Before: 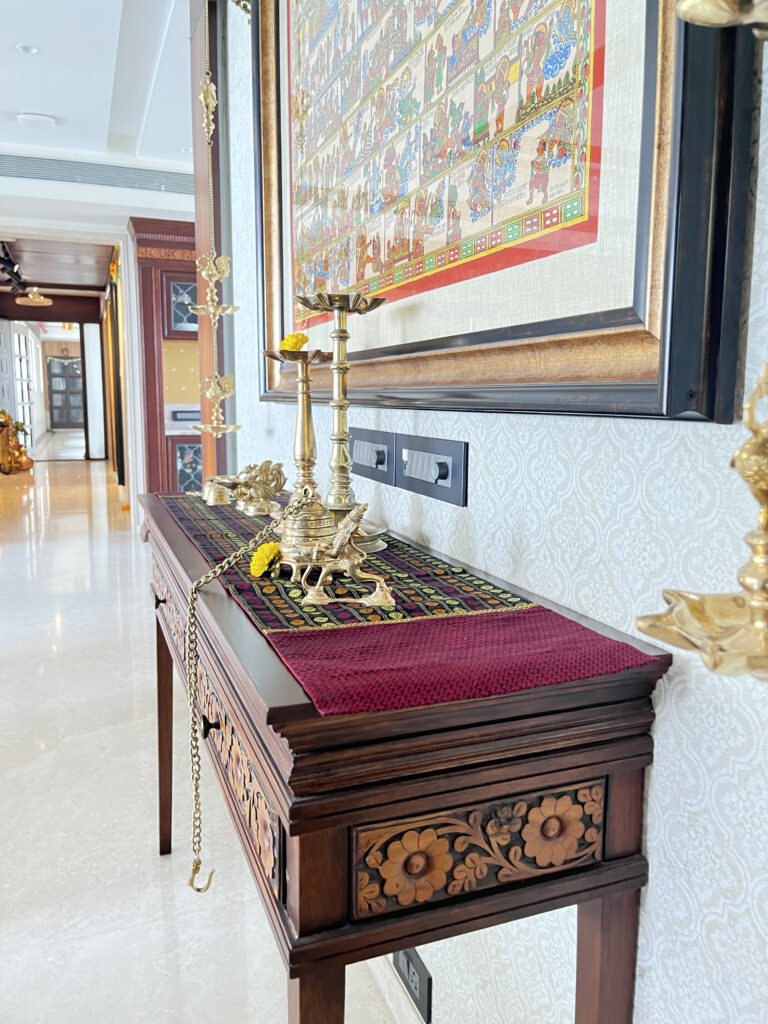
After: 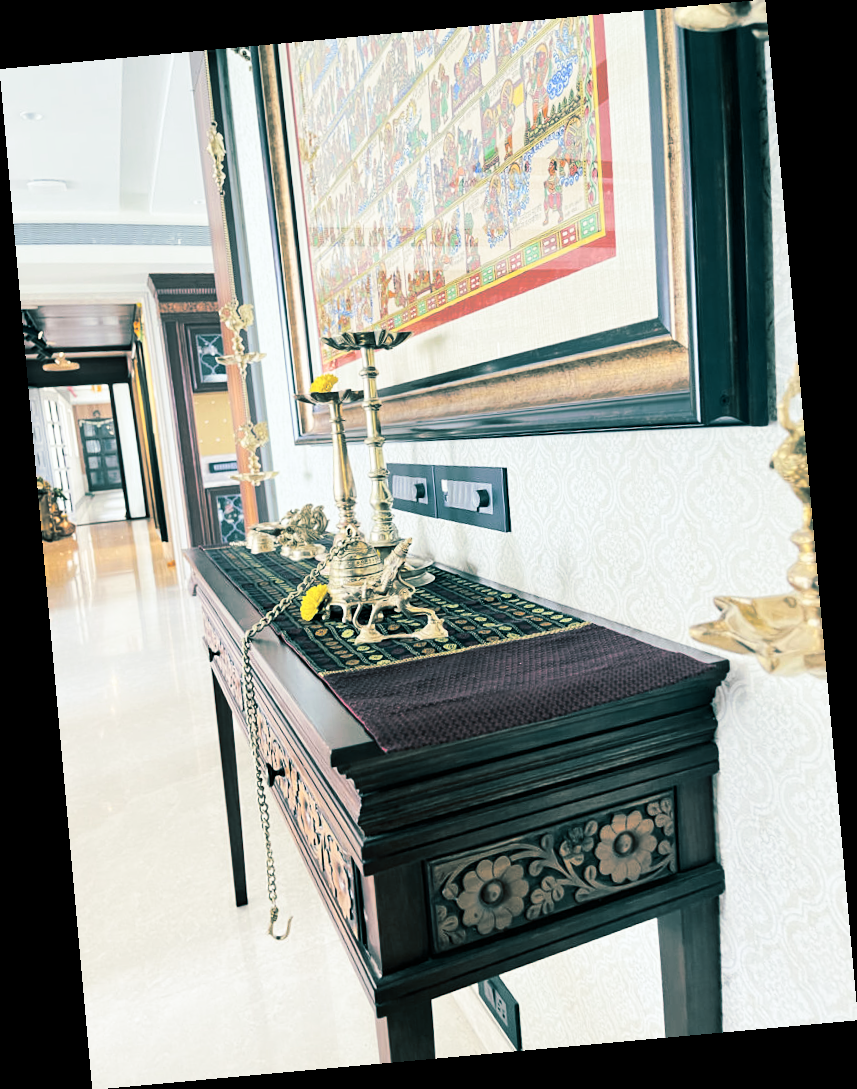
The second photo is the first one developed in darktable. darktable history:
rotate and perspective: rotation -5.2°, automatic cropping off
split-toning: shadows › hue 186.43°, highlights › hue 49.29°, compress 30.29%
contrast brightness saturation: contrast 0.28
